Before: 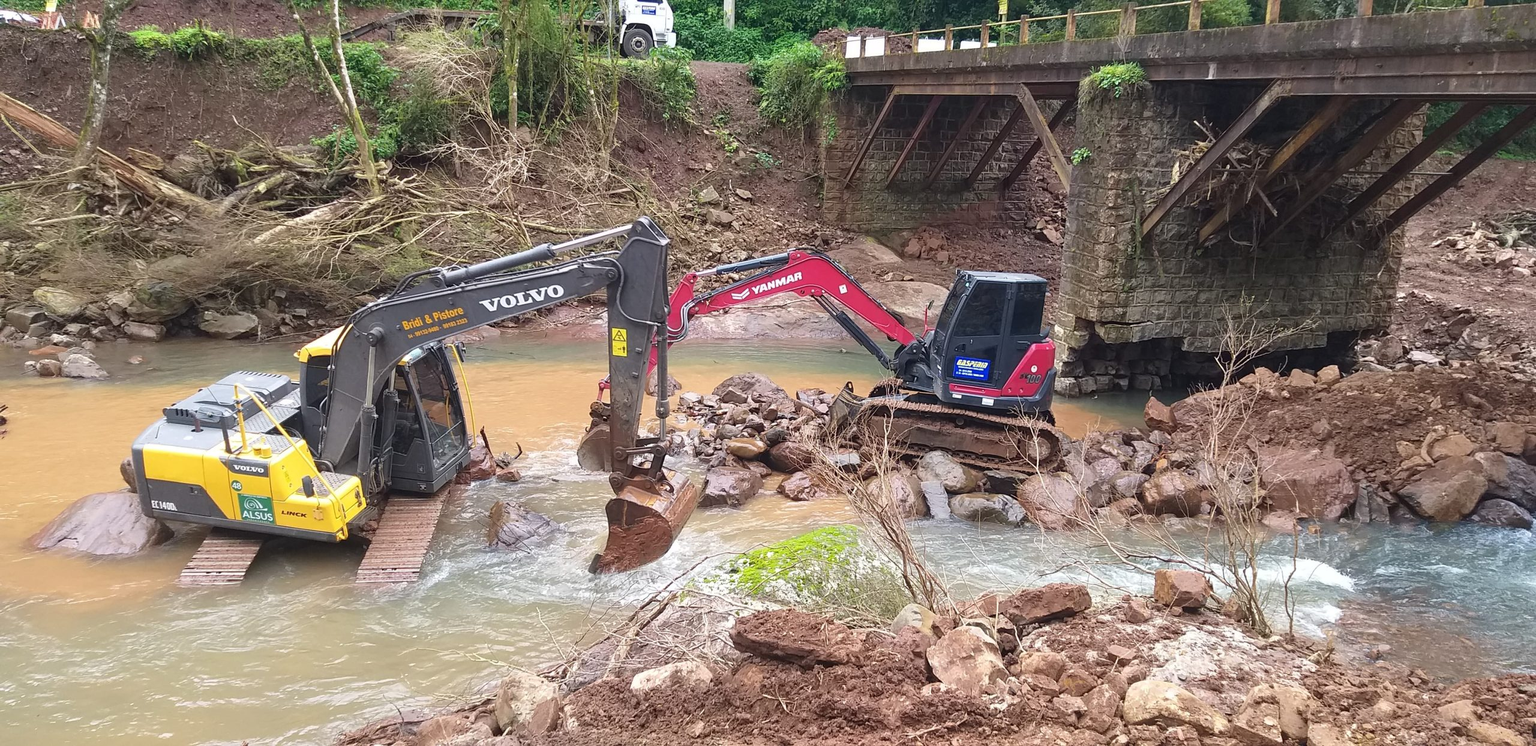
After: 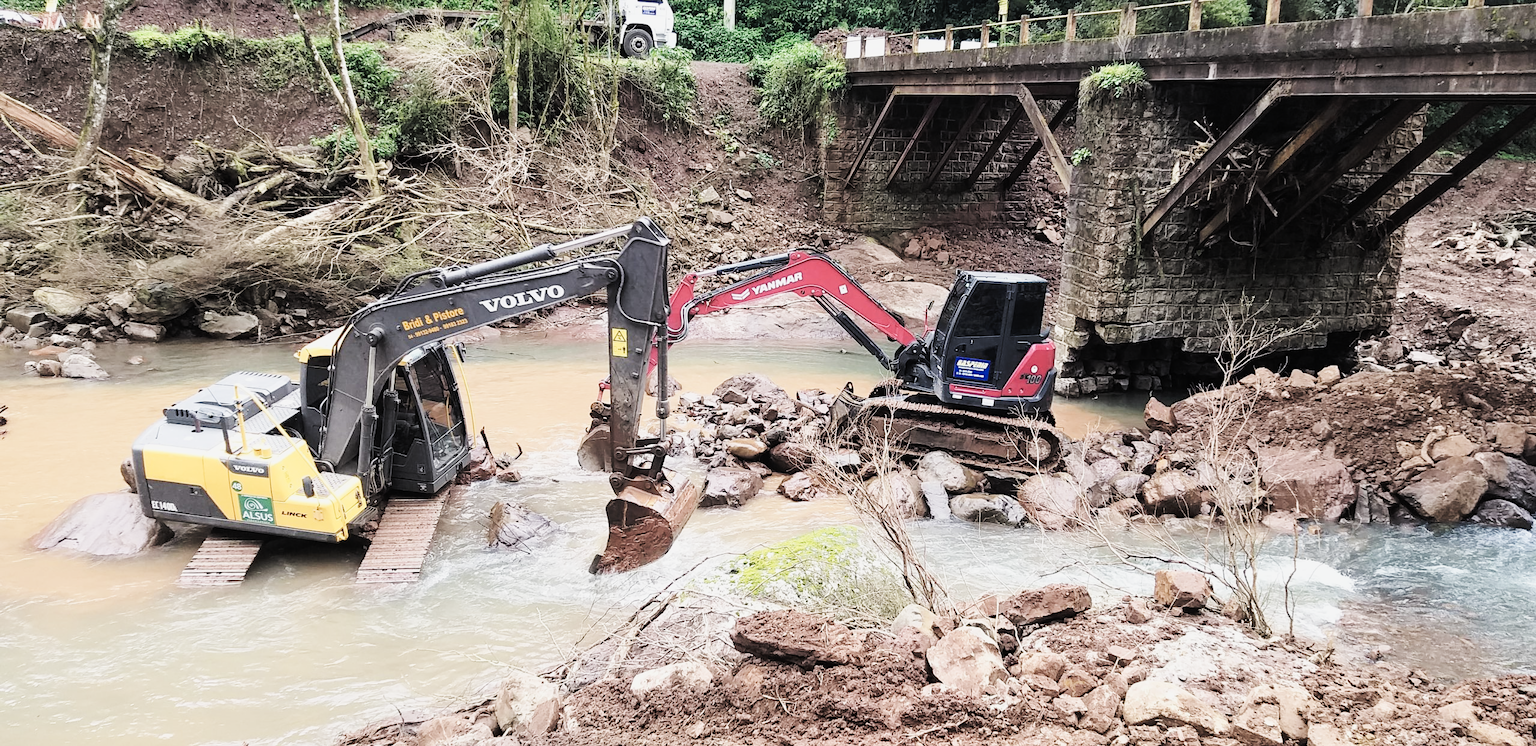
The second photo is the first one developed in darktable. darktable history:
tone curve: curves: ch0 [(0, 0) (0.003, 0.003) (0.011, 0.005) (0.025, 0.005) (0.044, 0.008) (0.069, 0.015) (0.1, 0.023) (0.136, 0.032) (0.177, 0.046) (0.224, 0.072) (0.277, 0.124) (0.335, 0.174) (0.399, 0.253) (0.468, 0.365) (0.543, 0.519) (0.623, 0.675) (0.709, 0.805) (0.801, 0.908) (0.898, 0.97) (1, 1)], preserve colors none
filmic rgb: black relative exposure -7.65 EV, white relative exposure 4.56 EV, hardness 3.61, color science v6 (2022)
contrast brightness saturation: brightness 0.184, saturation -0.517
